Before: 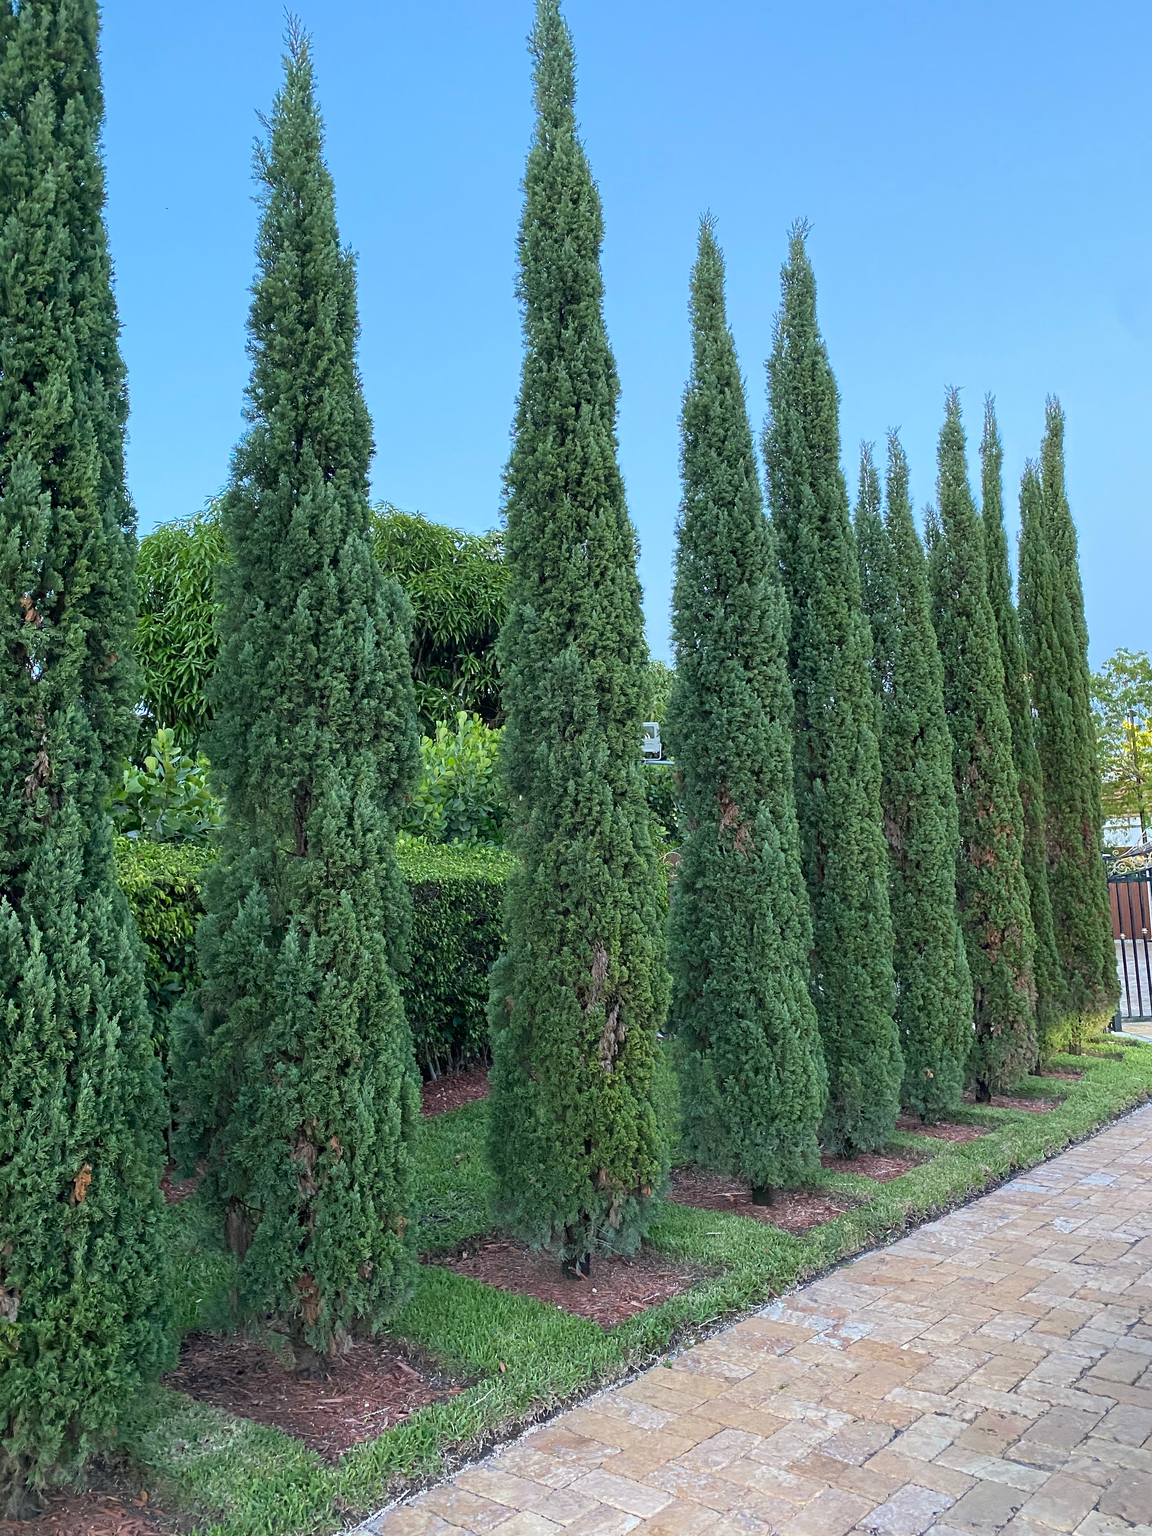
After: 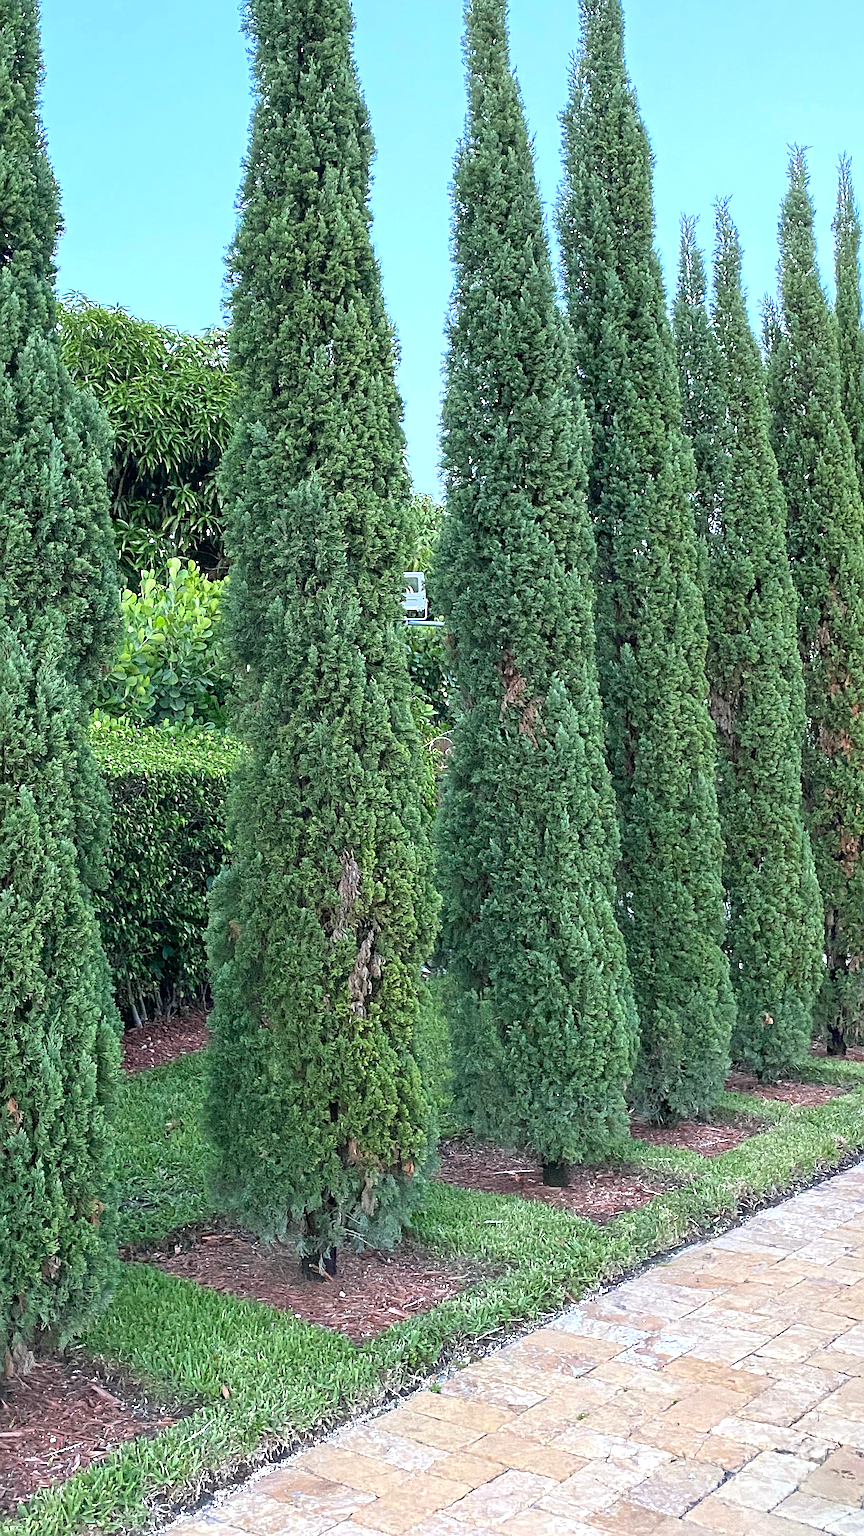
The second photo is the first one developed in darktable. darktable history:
exposure: exposure 0.6 EV, compensate highlight preservation false
sharpen: on, module defaults
crop and rotate: left 28.256%, top 17.734%, right 12.656%, bottom 3.573%
